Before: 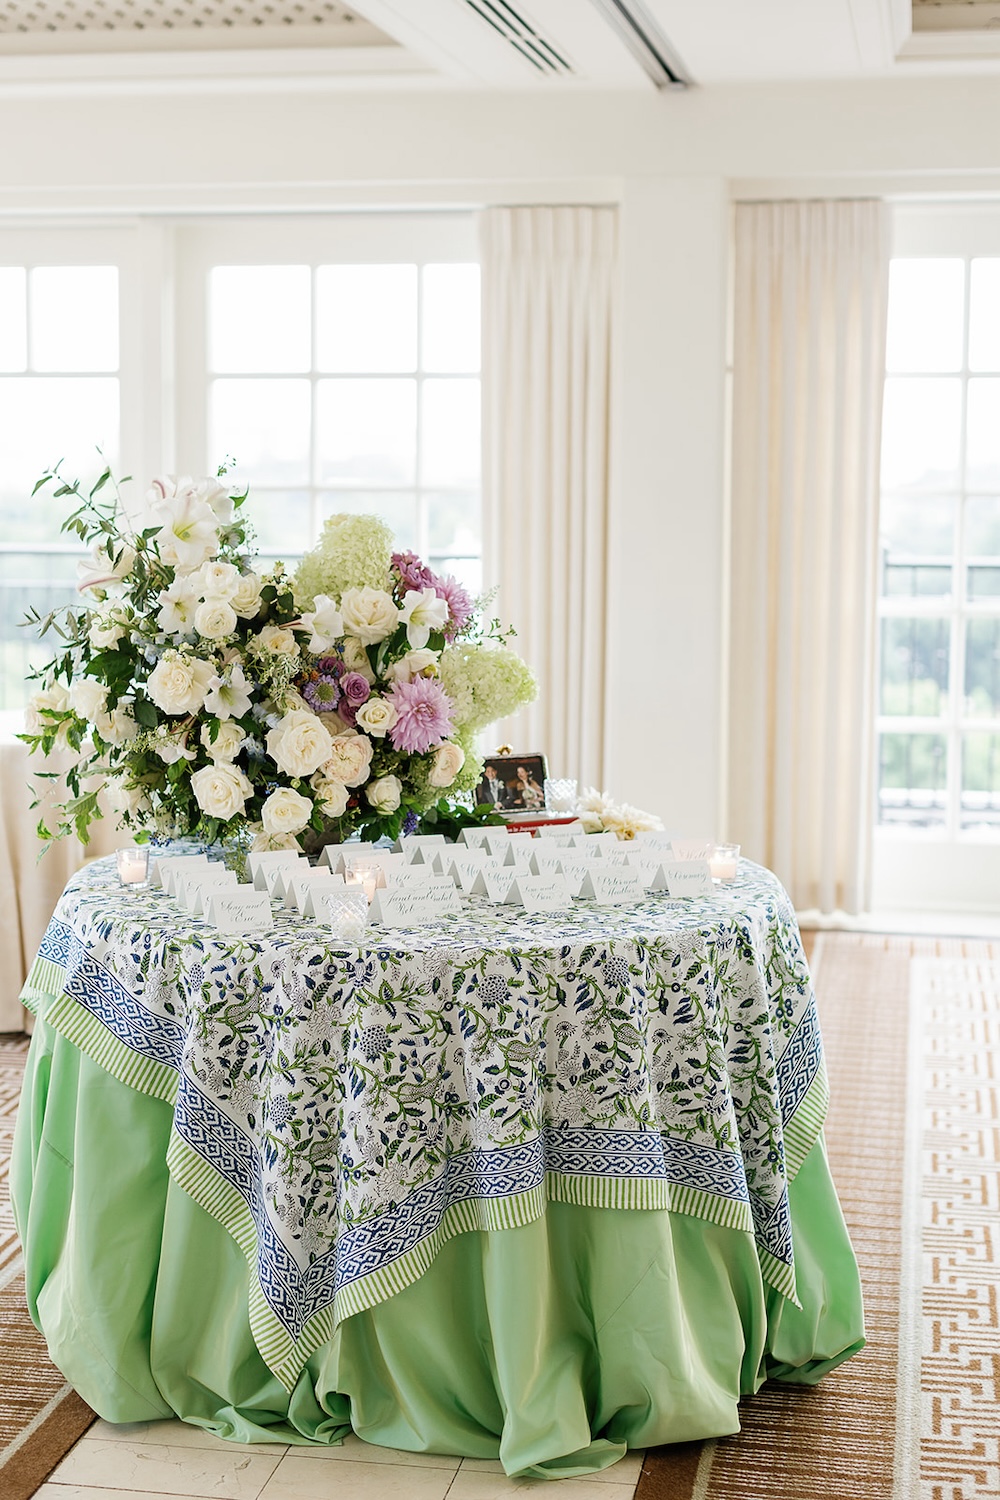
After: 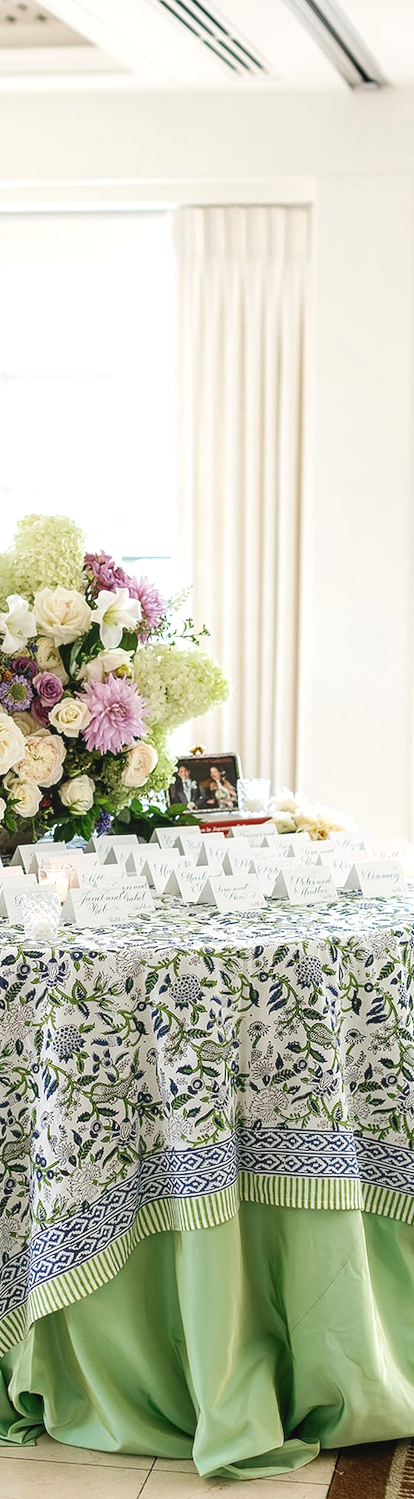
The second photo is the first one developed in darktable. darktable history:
local contrast: detail 109%
crop: left 30.794%, right 27.262%
tone equalizer: -8 EV -0.383 EV, -7 EV -0.359 EV, -6 EV -0.33 EV, -5 EV -0.205 EV, -3 EV 0.229 EV, -2 EV 0.318 EV, -1 EV 0.397 EV, +0 EV 0.432 EV, edges refinement/feathering 500, mask exposure compensation -1.57 EV, preserve details no
